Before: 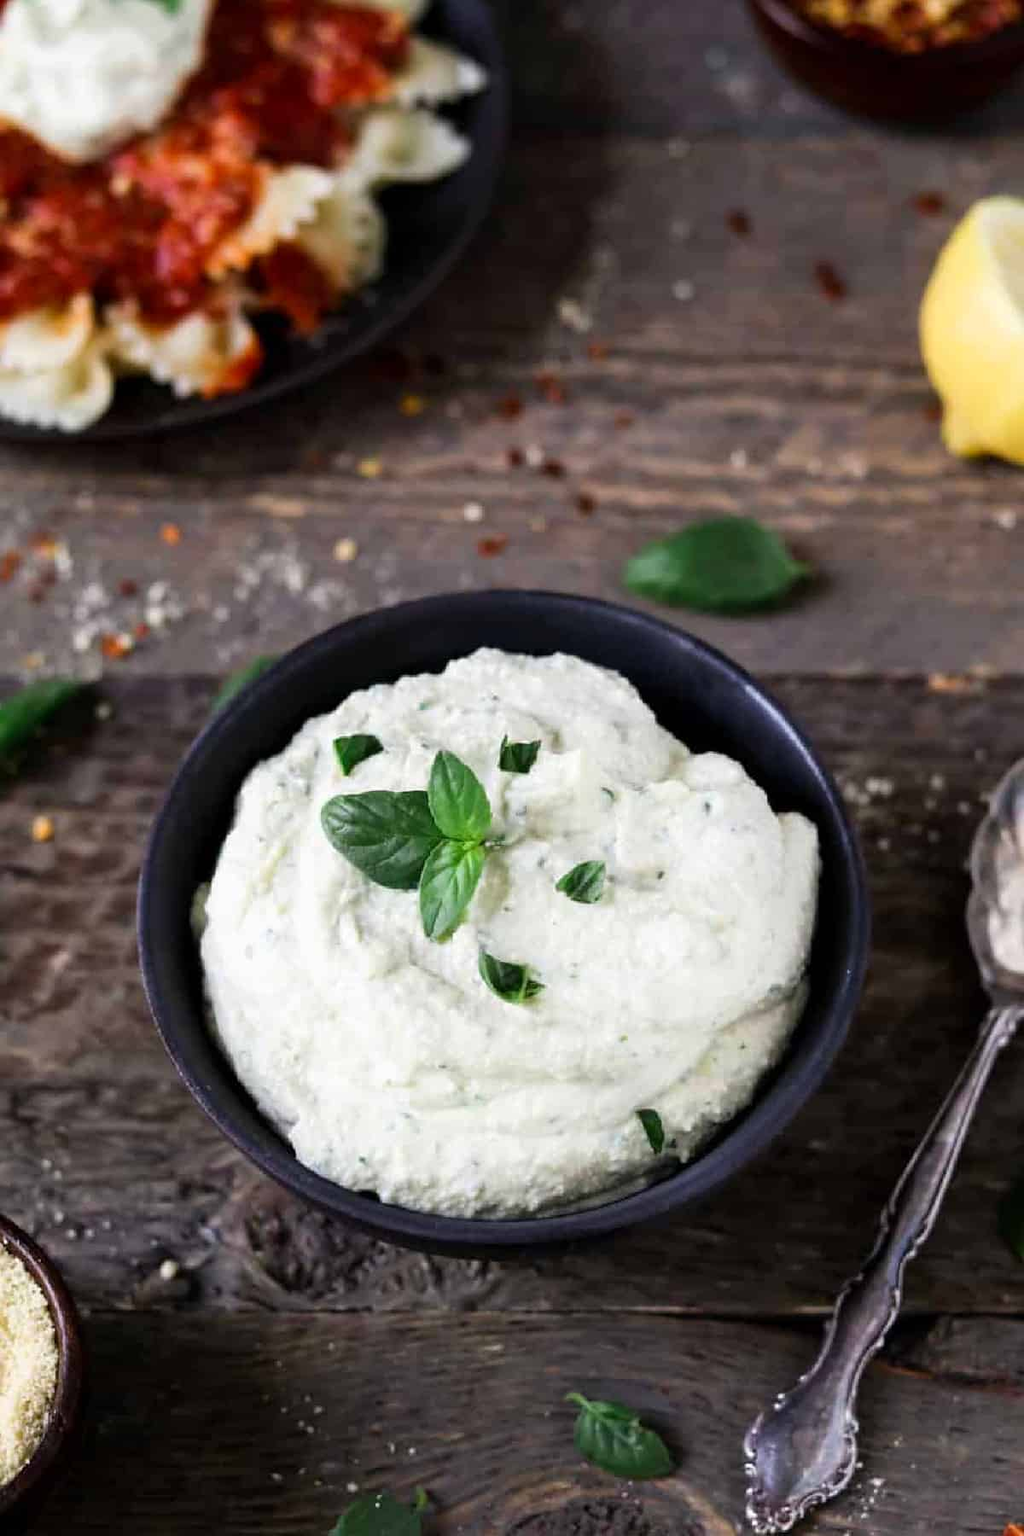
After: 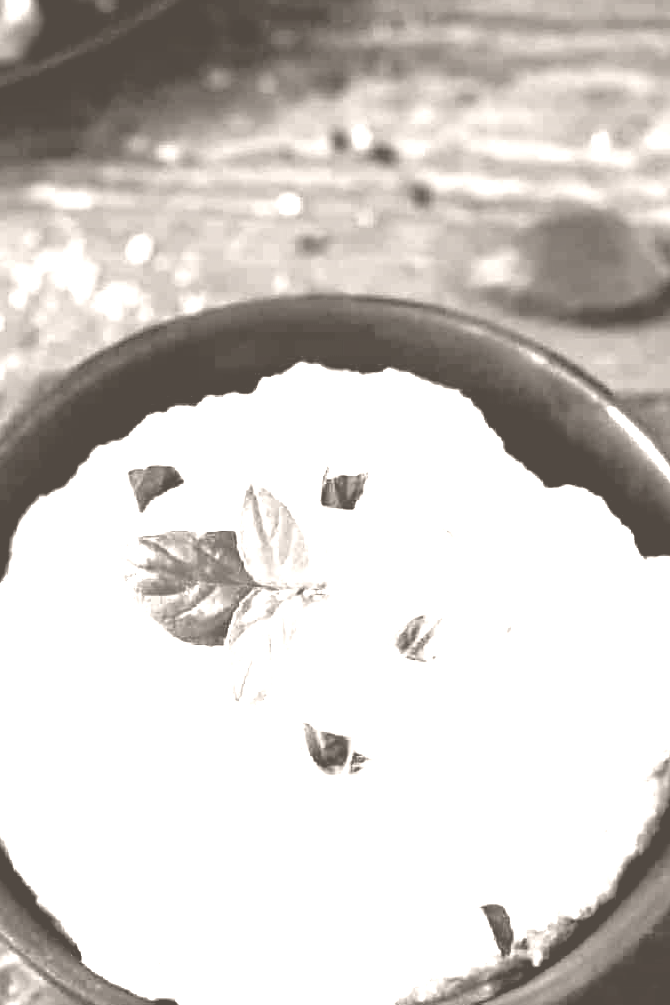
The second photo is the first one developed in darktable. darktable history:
base curve: curves: ch0 [(0, 0) (0.495, 0.917) (1, 1)], preserve colors none
graduated density: density 0.38 EV, hardness 21%, rotation -6.11°, saturation 32%
color calibration: output gray [0.253, 0.26, 0.487, 0], gray › normalize channels true, illuminant same as pipeline (D50), adaptation XYZ, x 0.346, y 0.359, gamut compression 0
crop and rotate: left 22.13%, top 22.054%, right 22.026%, bottom 22.102%
exposure: black level correction 0.005, exposure 0.001 EV, compensate highlight preservation false
tone equalizer: -8 EV 0.001 EV, -7 EV -0.002 EV, -6 EV 0.002 EV, -5 EV -0.03 EV, -4 EV -0.116 EV, -3 EV -0.169 EV, -2 EV 0.24 EV, -1 EV 0.702 EV, +0 EV 0.493 EV
colorize: hue 34.49°, saturation 35.33%, source mix 100%, lightness 55%, version 1
